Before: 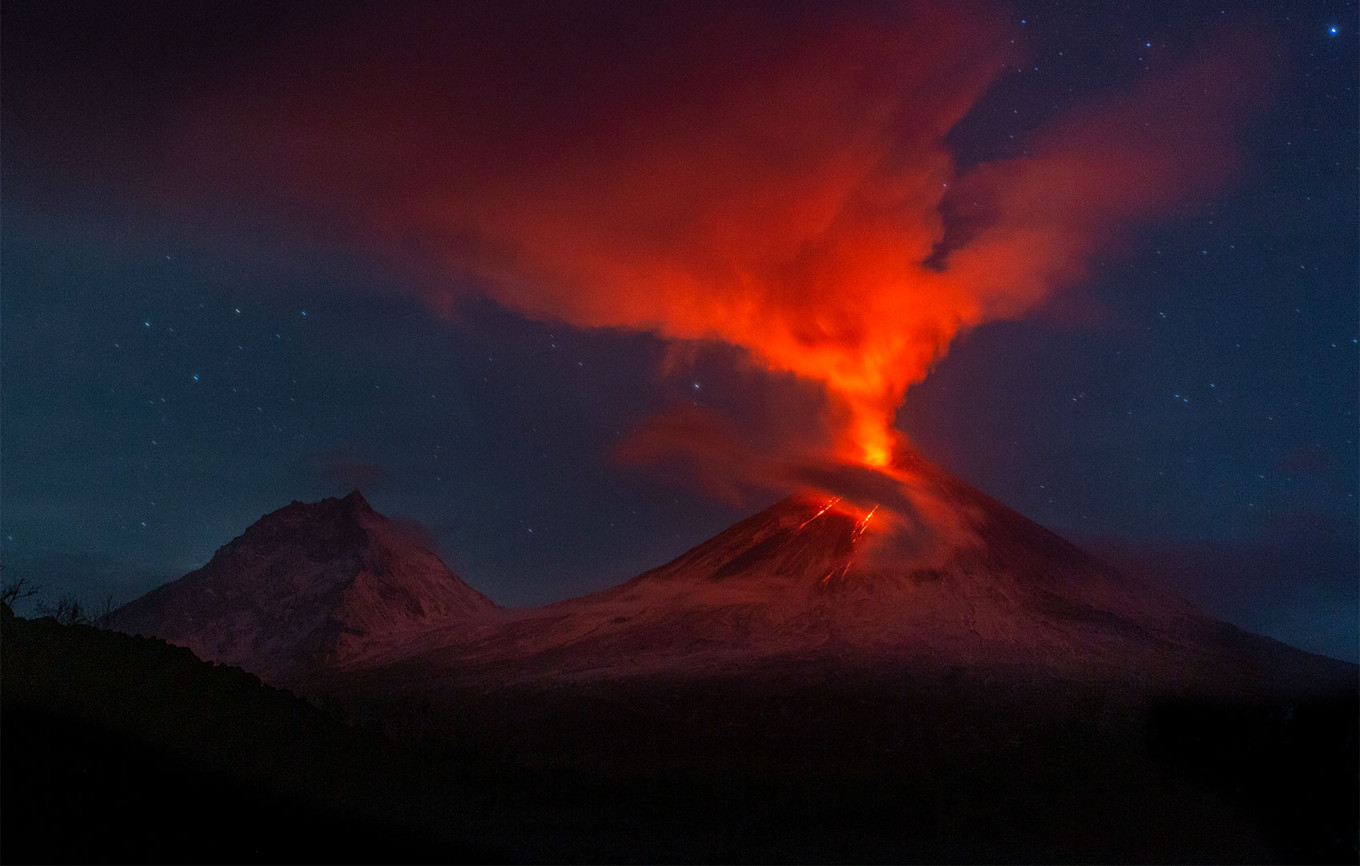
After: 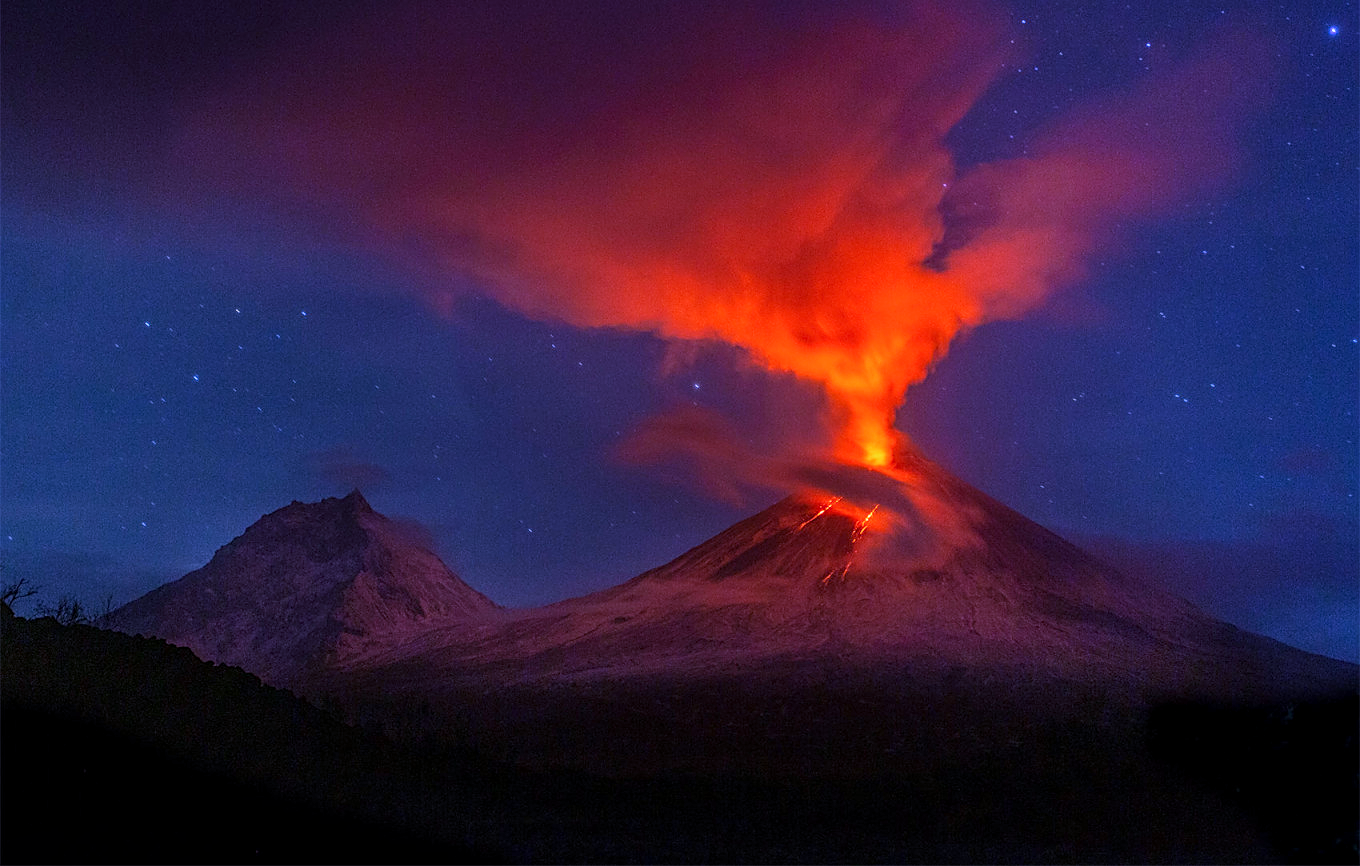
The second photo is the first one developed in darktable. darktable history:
sharpen: on, module defaults
white balance: red 0.98, blue 1.61
local contrast: detail 110%
base curve: curves: ch0 [(0, 0) (0.088, 0.125) (0.176, 0.251) (0.354, 0.501) (0.613, 0.749) (1, 0.877)], preserve colors none
